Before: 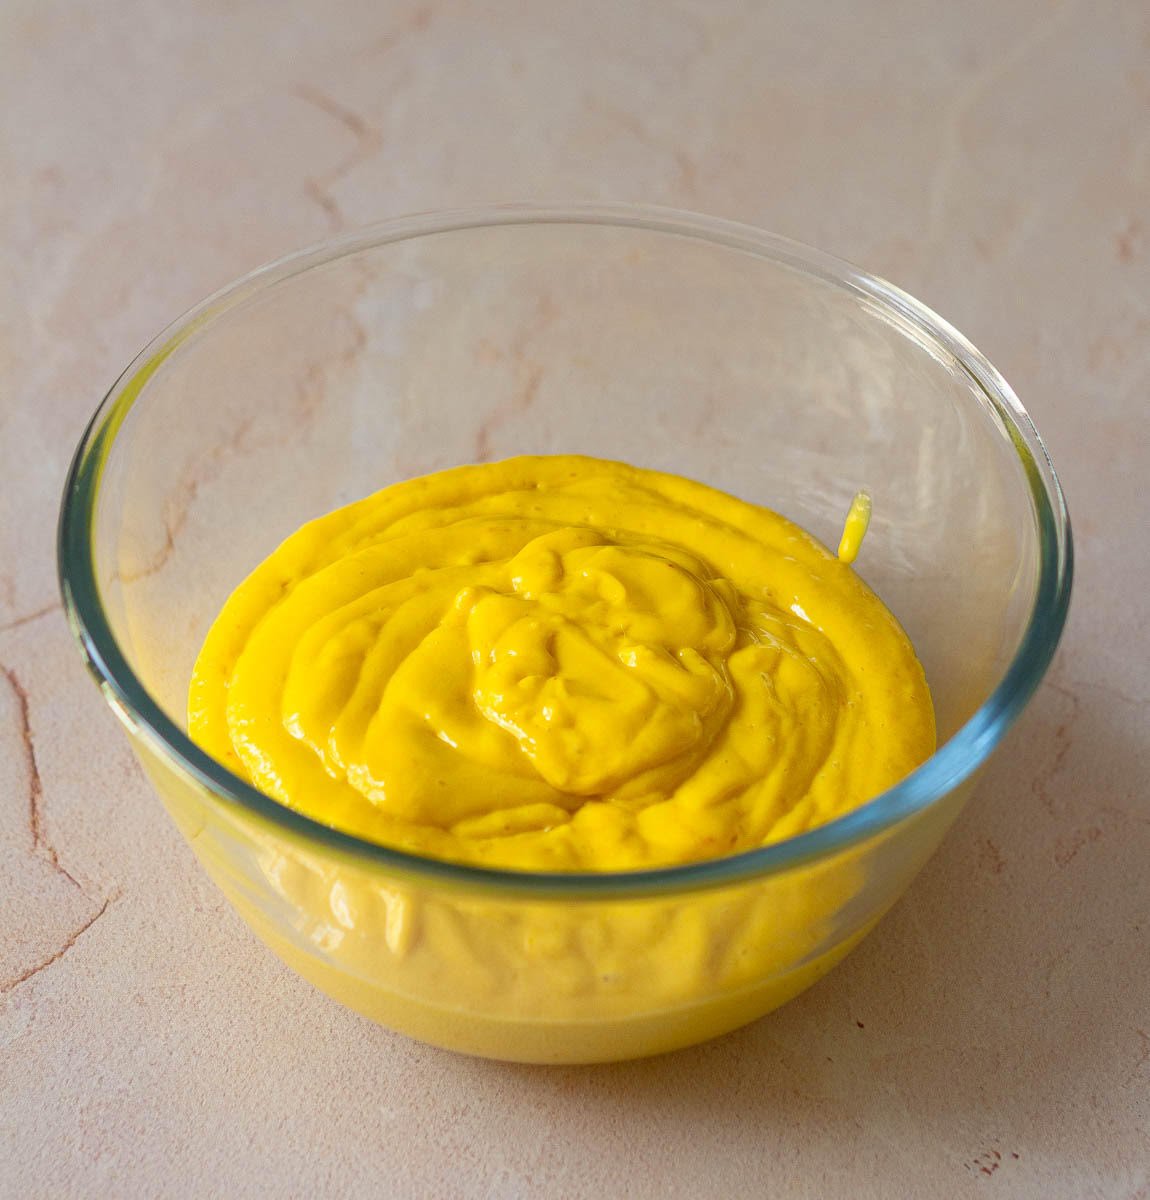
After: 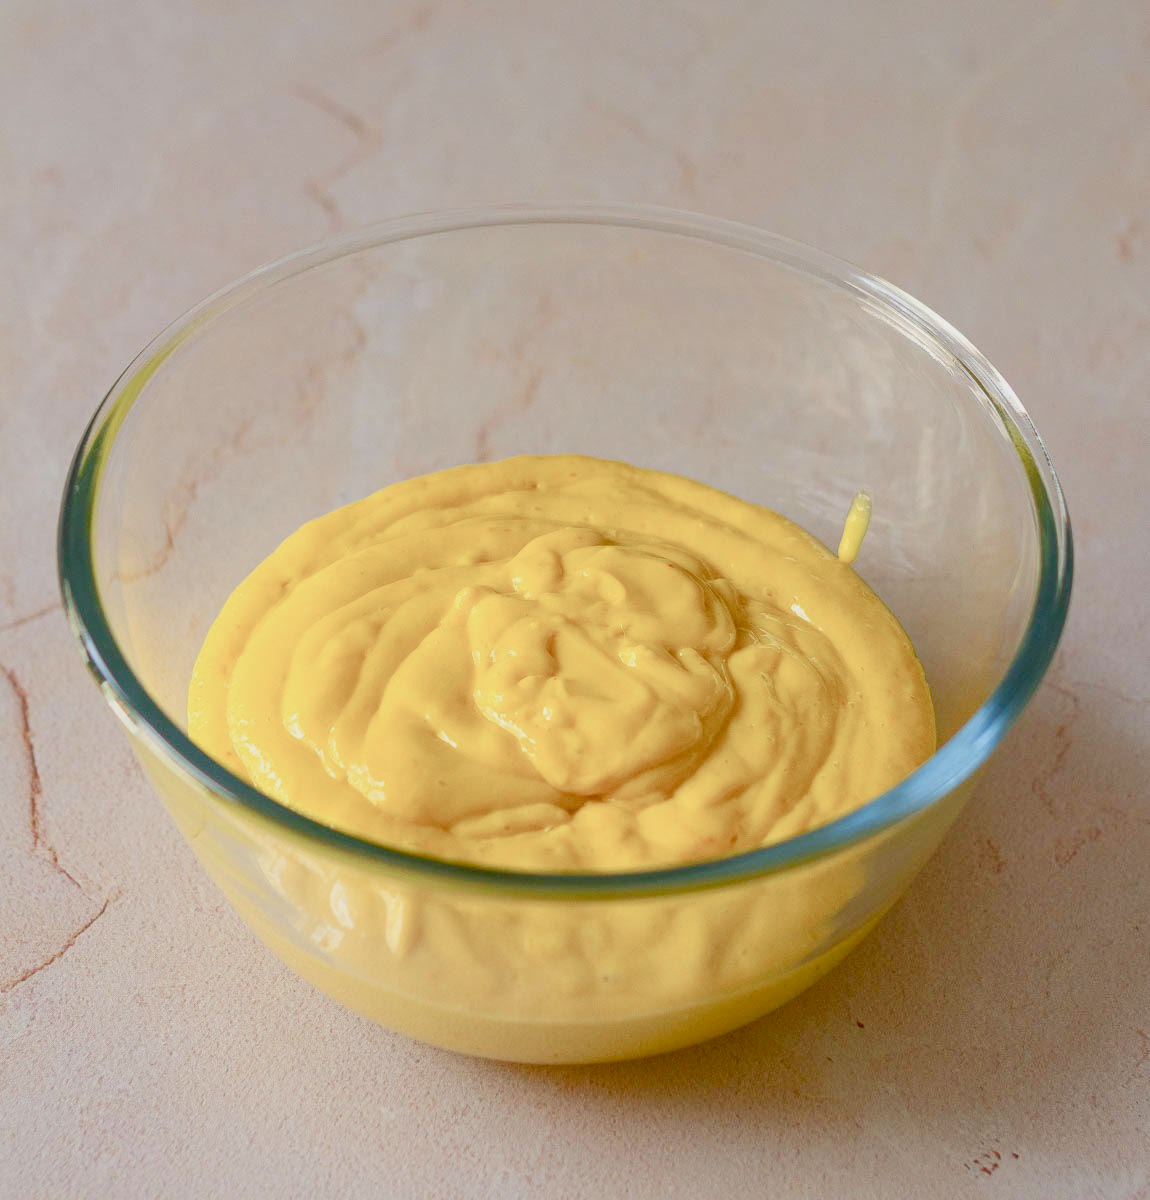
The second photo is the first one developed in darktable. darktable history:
tone equalizer: -8 EV -0.75 EV, -7 EV -0.7 EV, -6 EV -0.6 EV, -5 EV -0.4 EV, -3 EV 0.4 EV, -2 EV 0.6 EV, -1 EV 0.7 EV, +0 EV 0.75 EV, edges refinement/feathering 500, mask exposure compensation -1.57 EV, preserve details no
color balance rgb: shadows lift › chroma 1%, shadows lift › hue 113°, highlights gain › chroma 0.2%, highlights gain › hue 333°, perceptual saturation grading › global saturation 20%, perceptual saturation grading › highlights -50%, perceptual saturation grading › shadows 25%, contrast -30%
